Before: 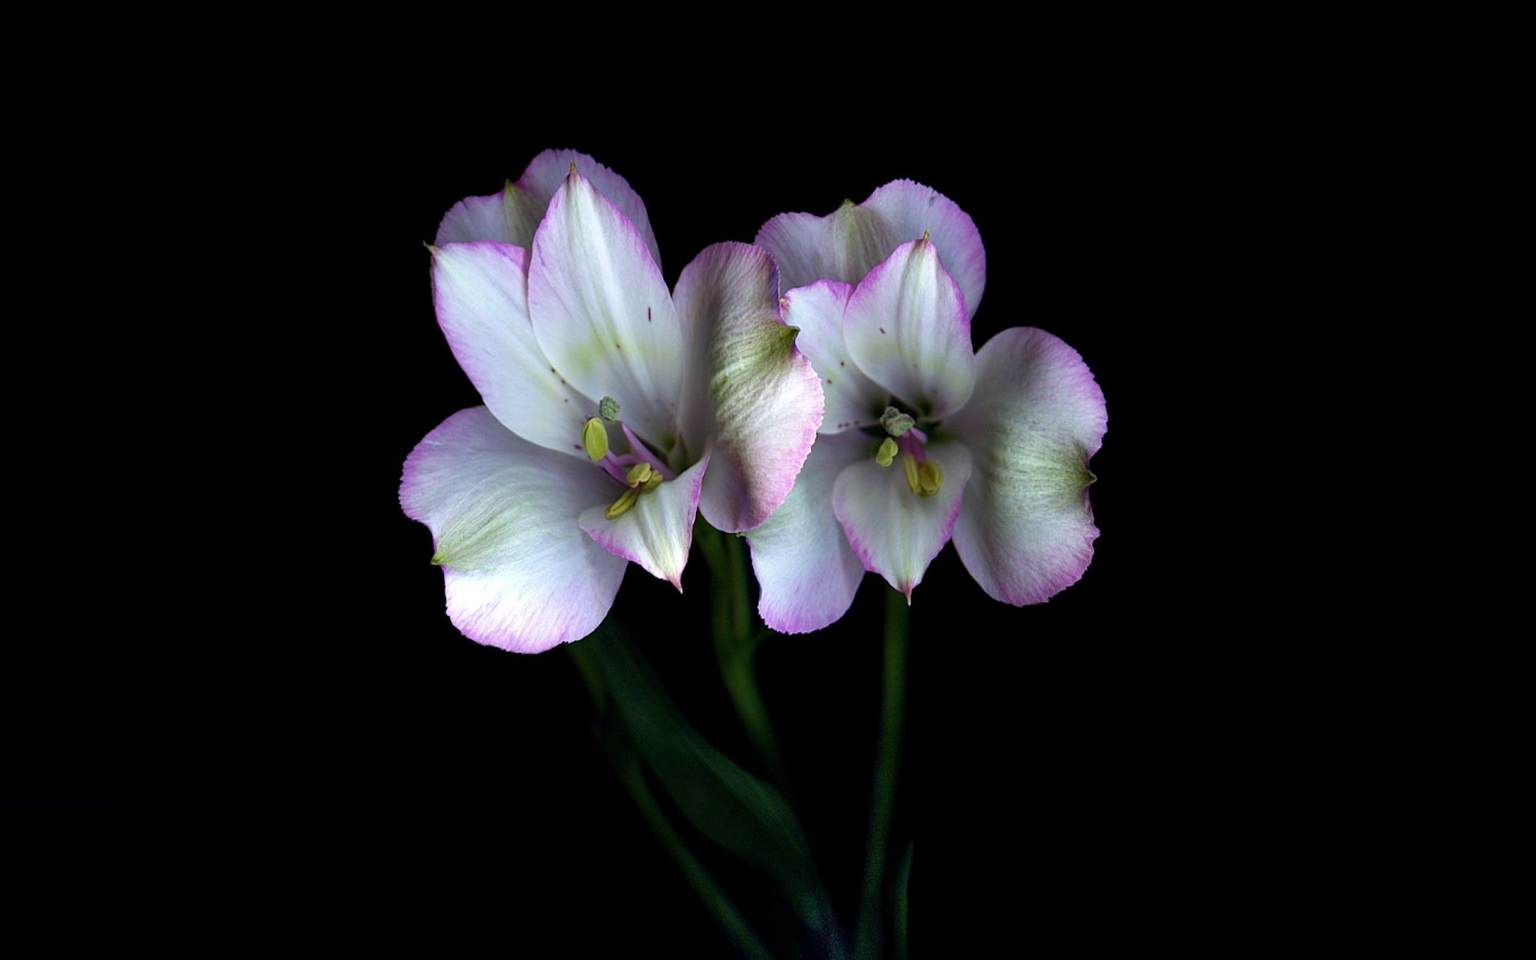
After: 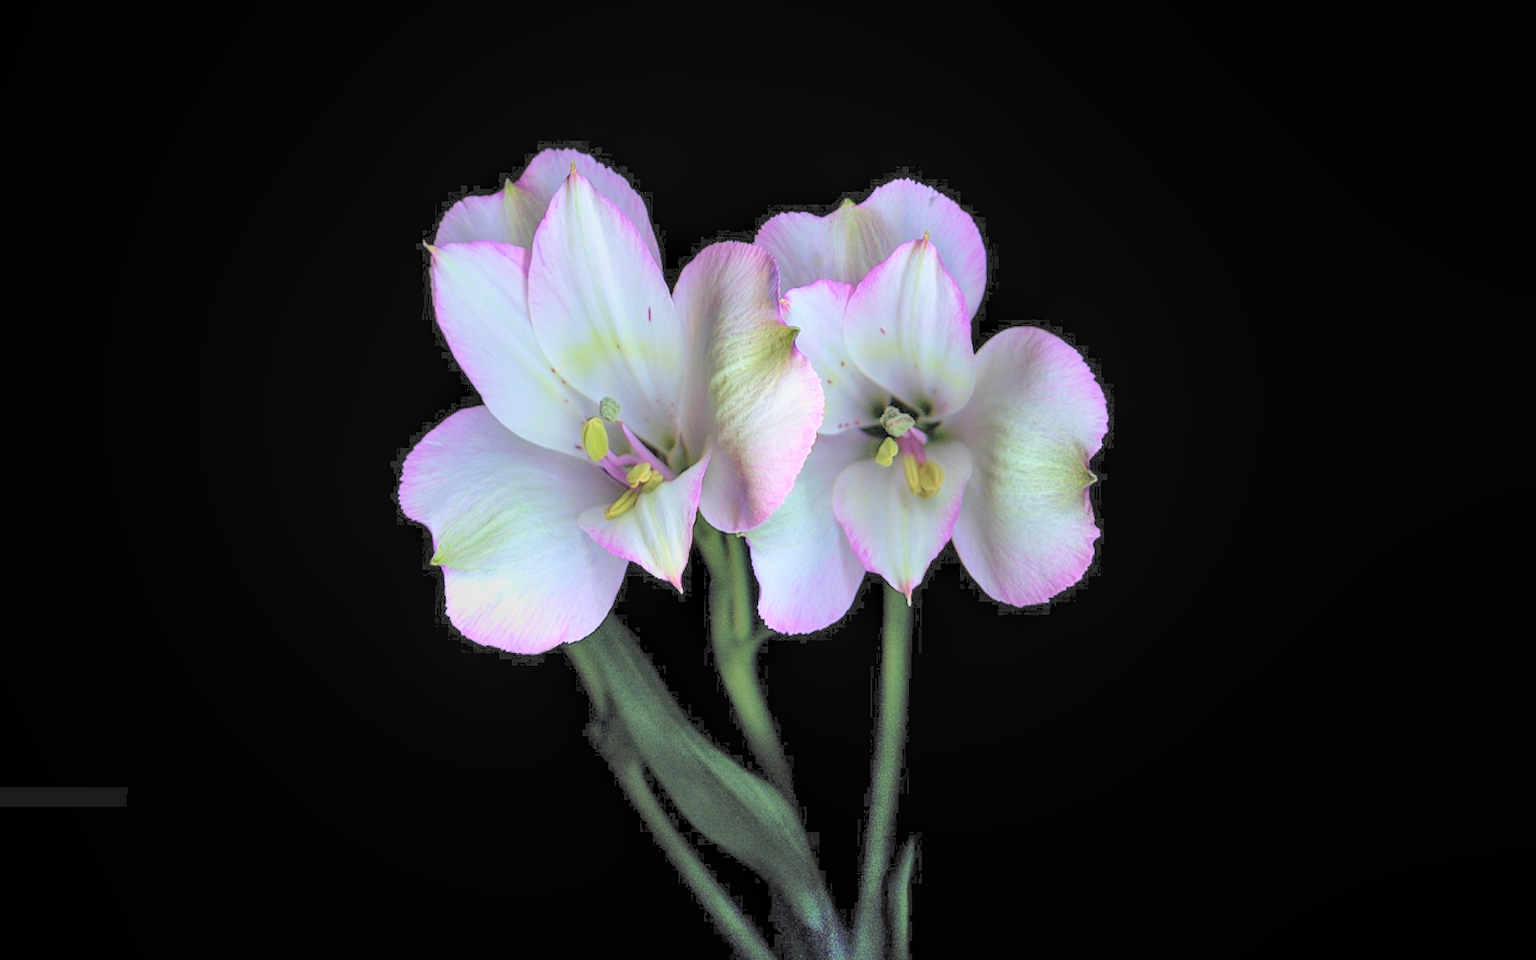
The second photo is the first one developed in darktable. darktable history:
contrast brightness saturation: brightness 0.995
tone equalizer: mask exposure compensation -0.514 EV
velvia: on, module defaults
local contrast: on, module defaults
